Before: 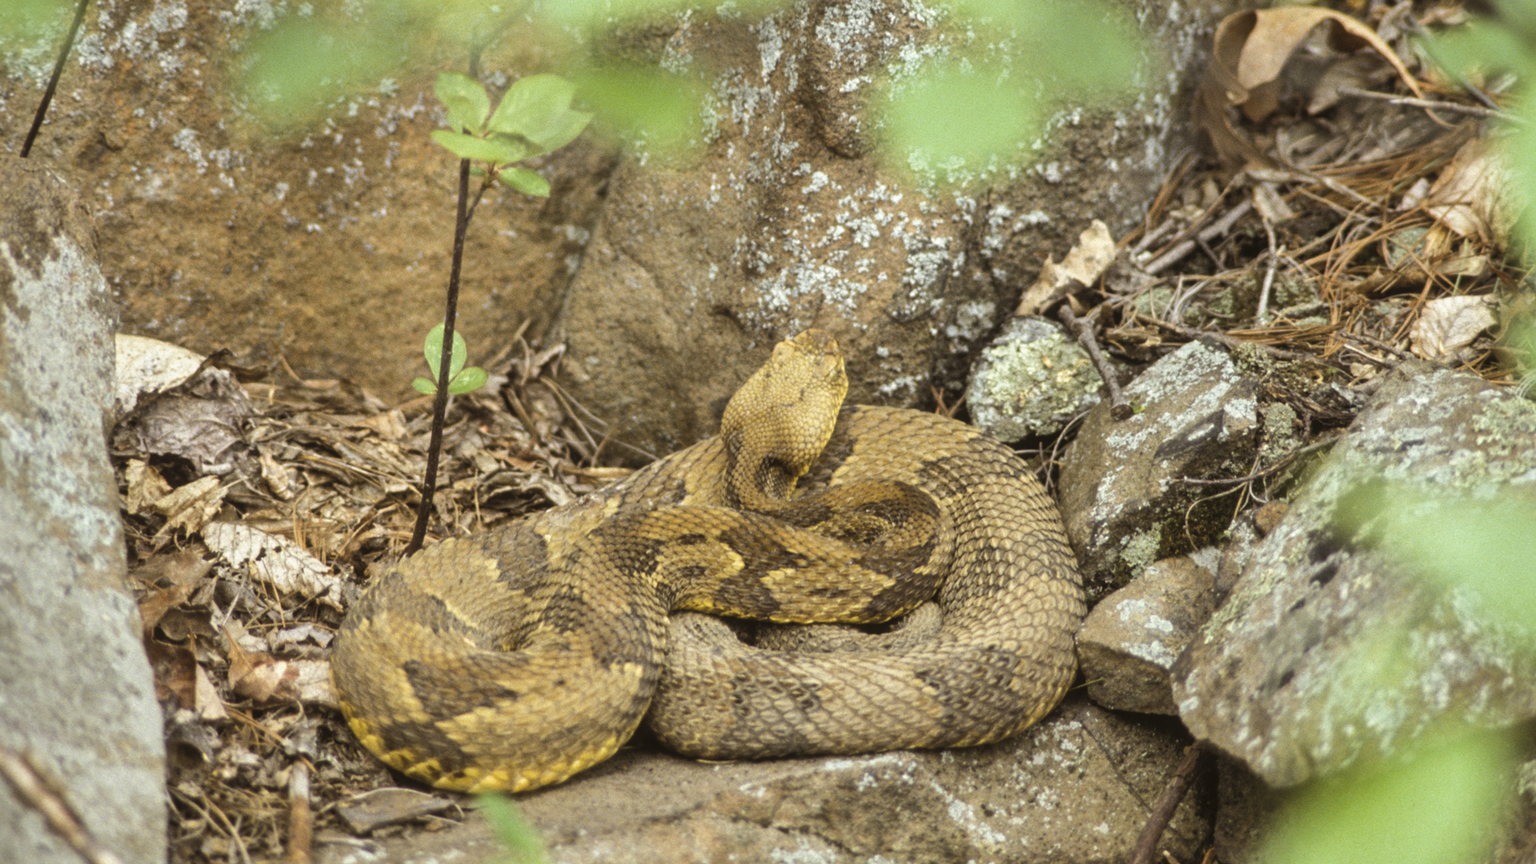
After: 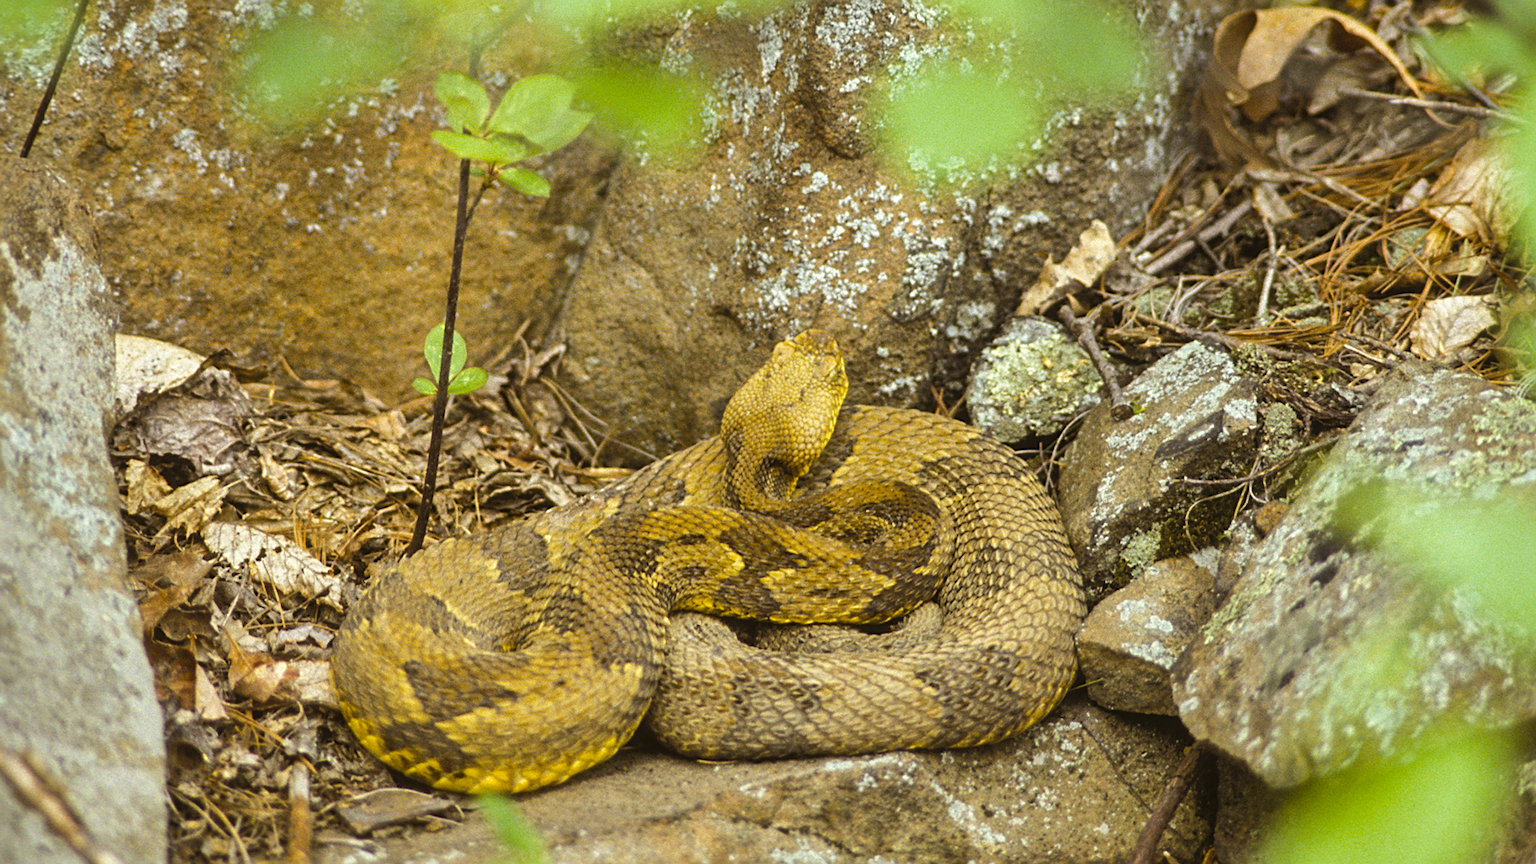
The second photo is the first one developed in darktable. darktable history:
color balance rgb: perceptual saturation grading › global saturation 30%, global vibrance 20%
sharpen: on, module defaults
